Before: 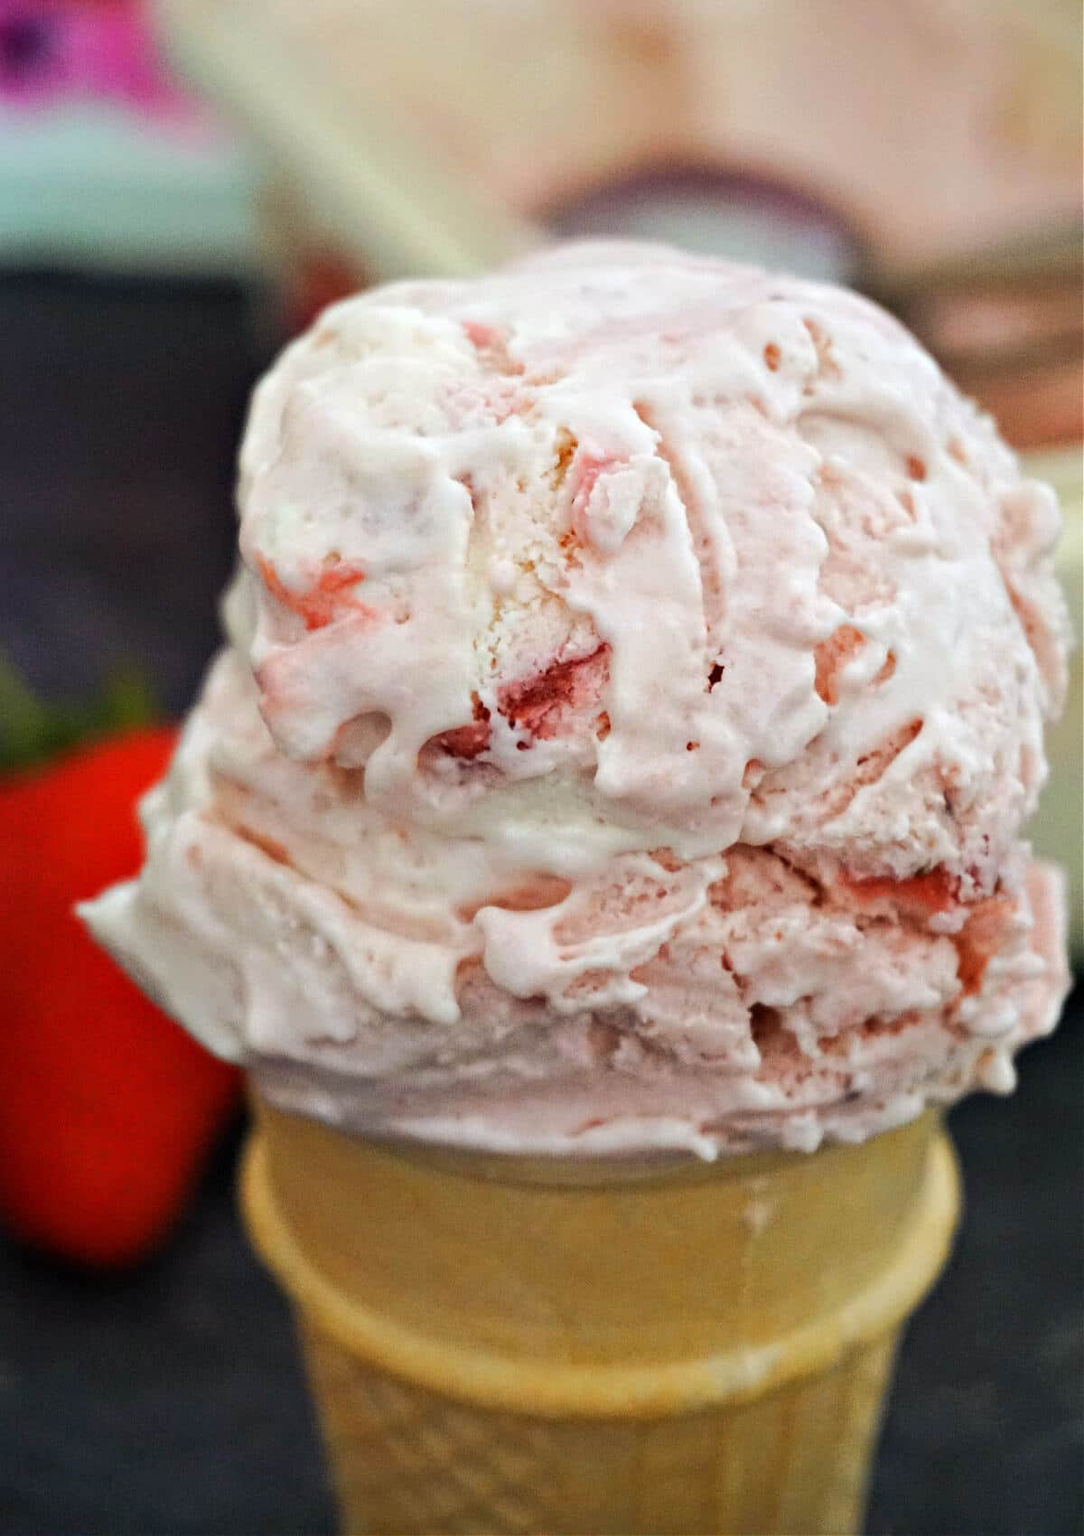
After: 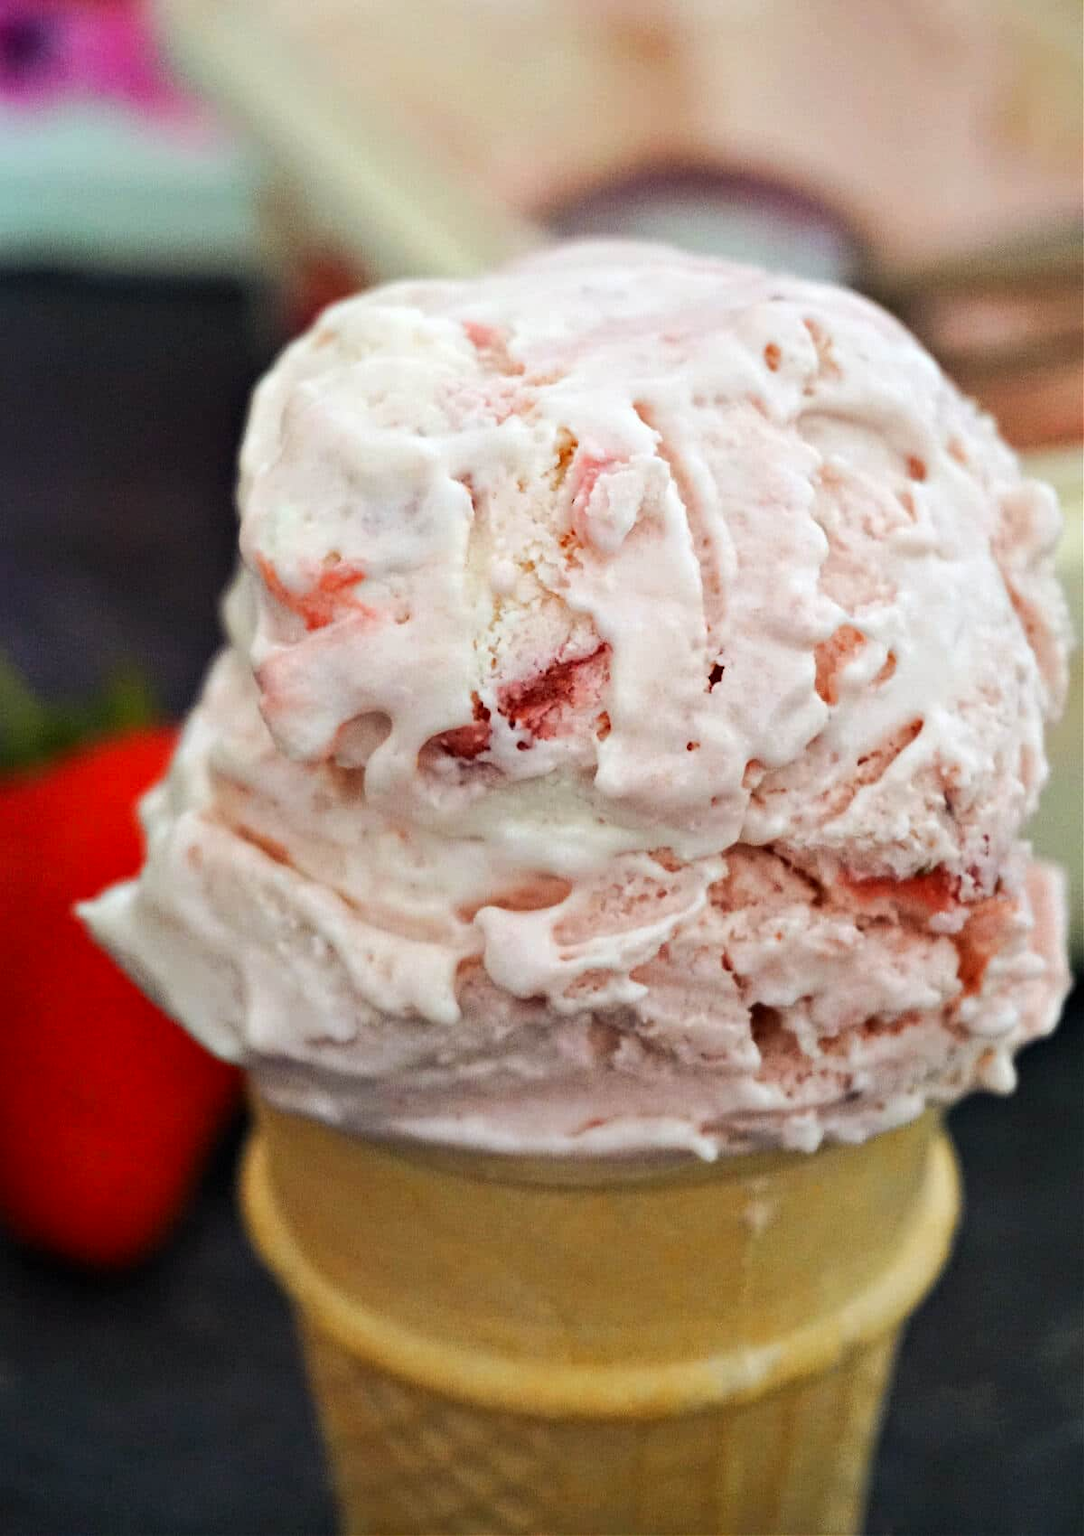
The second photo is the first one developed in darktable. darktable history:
contrast brightness saturation: contrast 0.083, saturation 0.019
